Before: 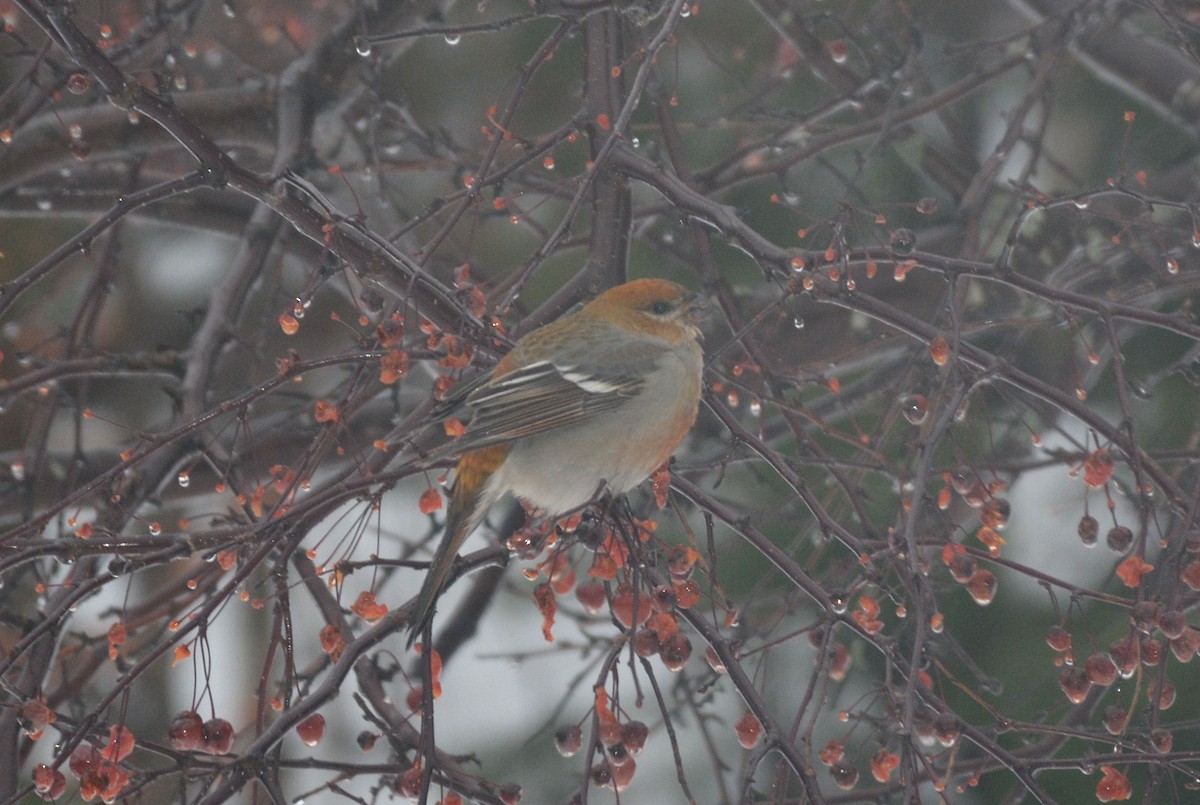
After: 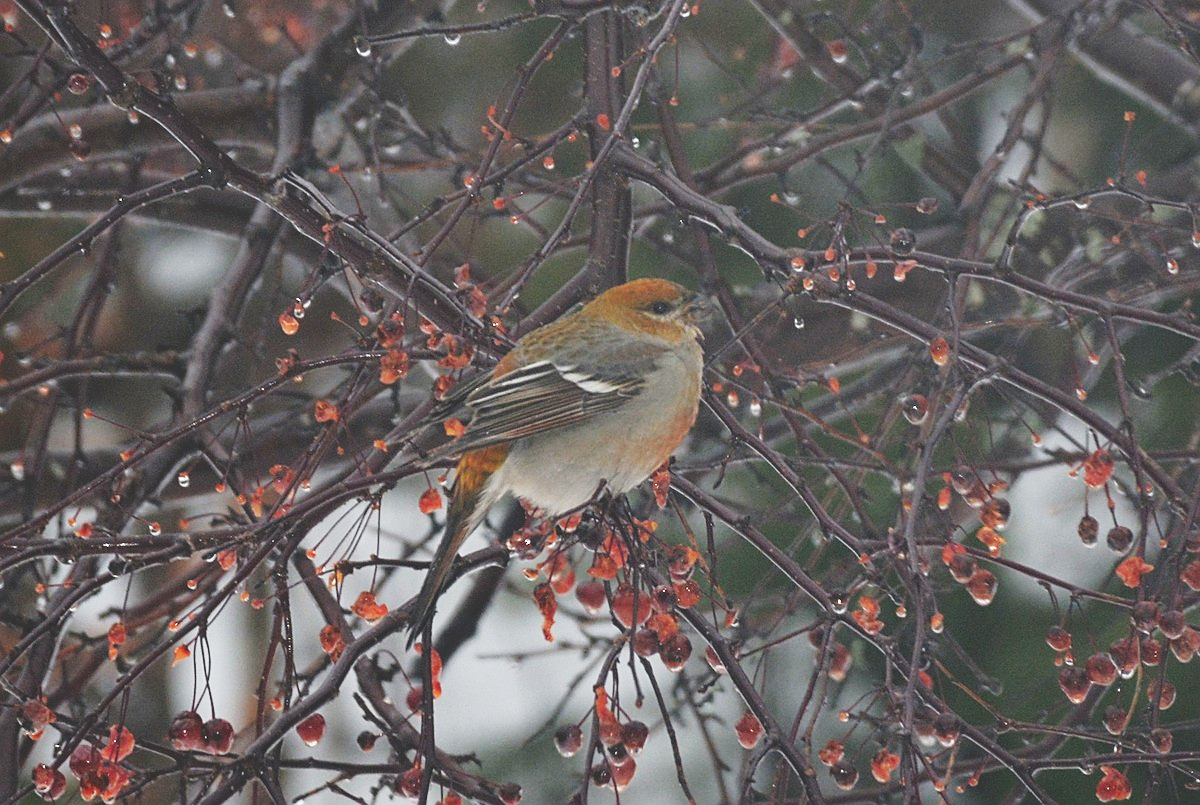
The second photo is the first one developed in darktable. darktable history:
tone curve: curves: ch0 [(0, 0) (0.003, 0.172) (0.011, 0.177) (0.025, 0.177) (0.044, 0.177) (0.069, 0.178) (0.1, 0.181) (0.136, 0.19) (0.177, 0.208) (0.224, 0.226) (0.277, 0.274) (0.335, 0.338) (0.399, 0.43) (0.468, 0.535) (0.543, 0.635) (0.623, 0.726) (0.709, 0.815) (0.801, 0.882) (0.898, 0.936) (1, 1)], preserve colors none
sharpen: on, module defaults
haze removal: compatibility mode true, adaptive false
